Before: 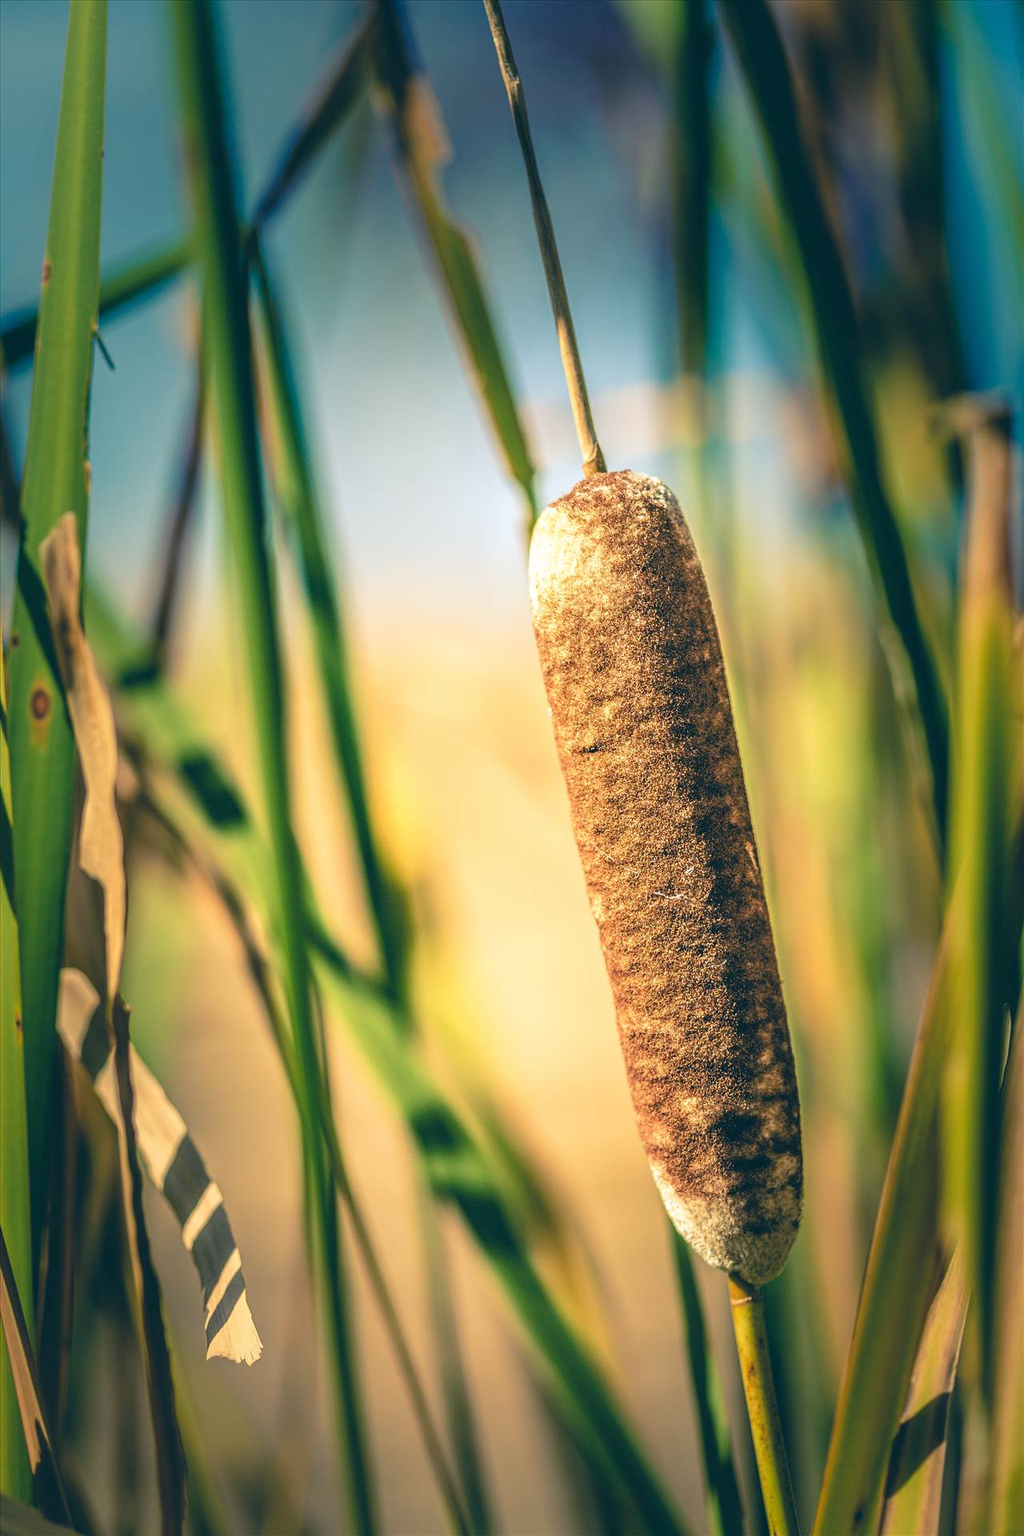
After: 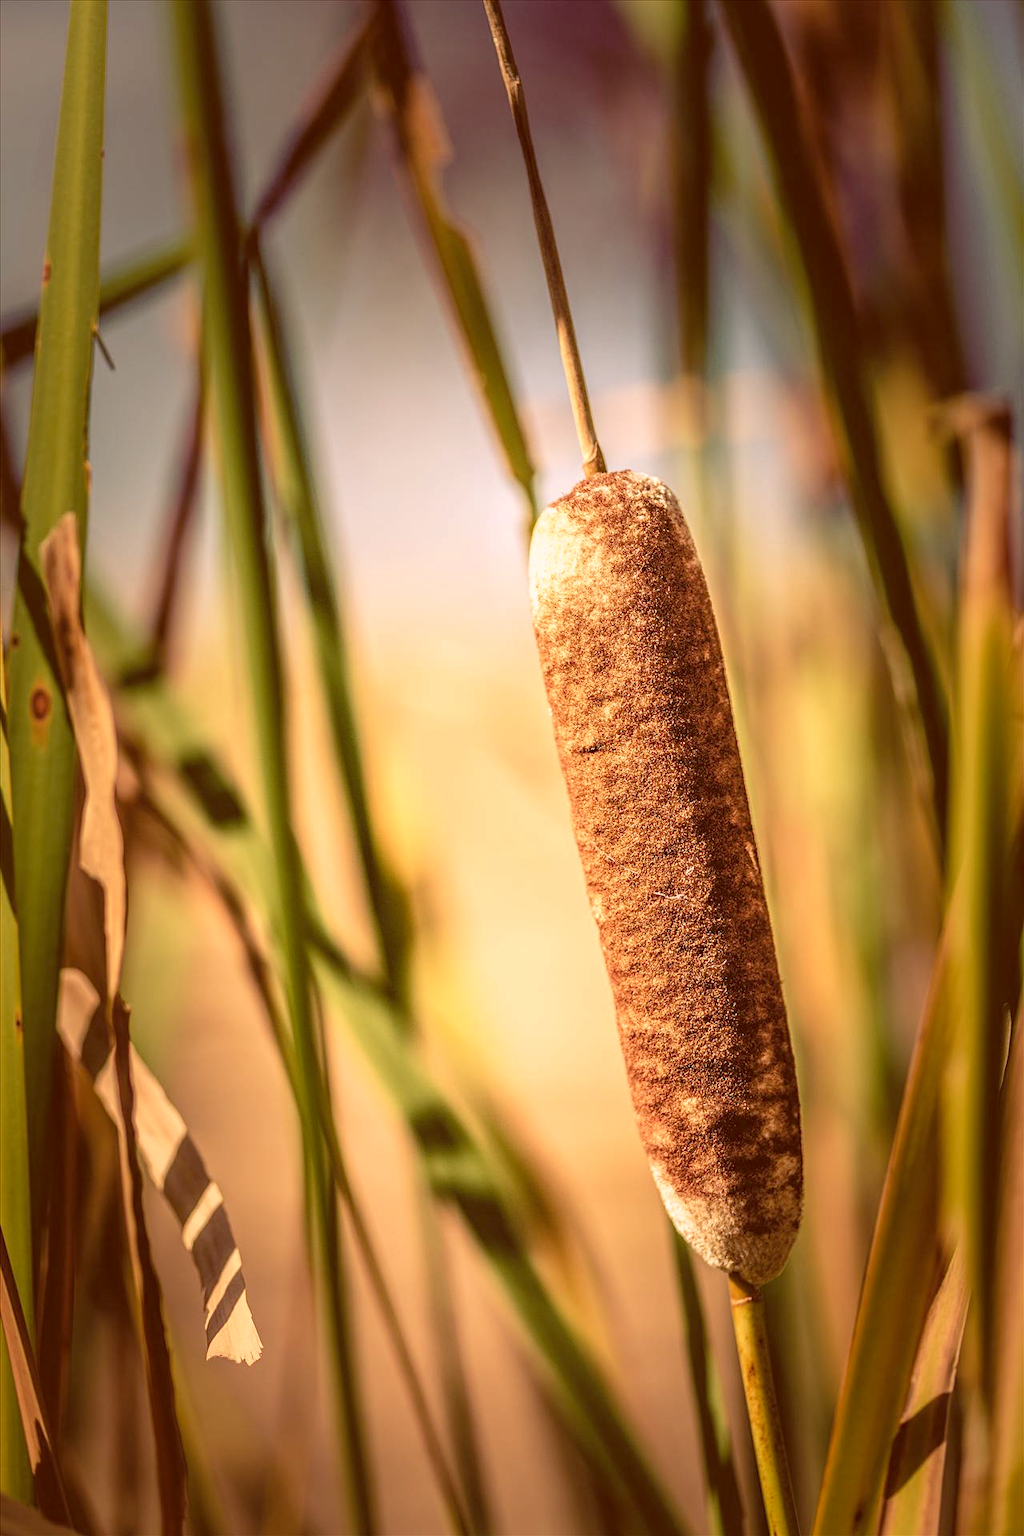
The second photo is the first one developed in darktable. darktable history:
color correction: highlights a* 9.04, highlights b* 9.04, shadows a* 39.56, shadows b* 39.71, saturation 0.785
